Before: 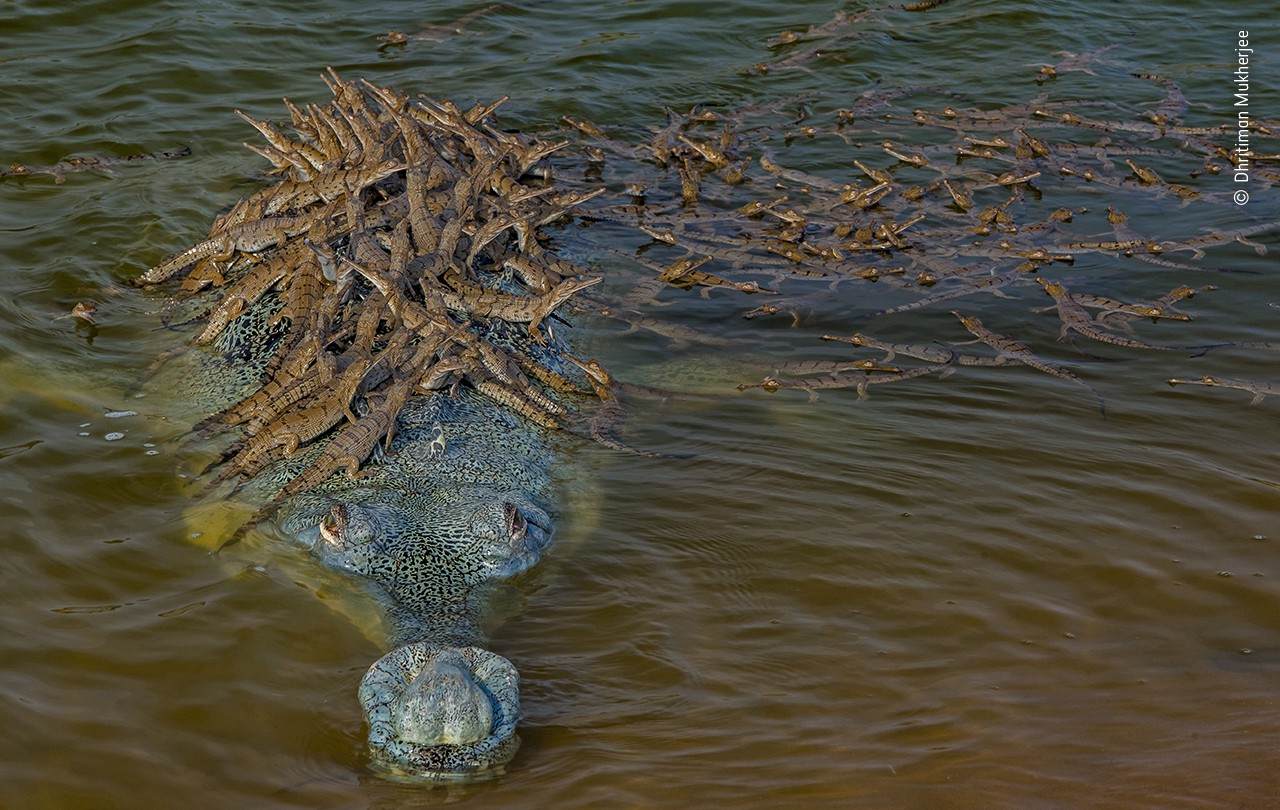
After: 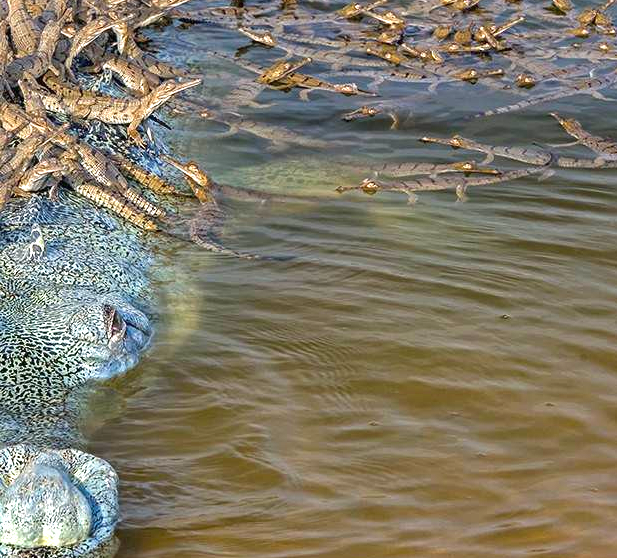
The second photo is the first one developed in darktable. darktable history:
exposure: black level correction 0, exposure 1.512 EV, compensate highlight preservation false
tone equalizer: on, module defaults
crop: left 31.374%, top 24.509%, right 20.367%, bottom 6.514%
